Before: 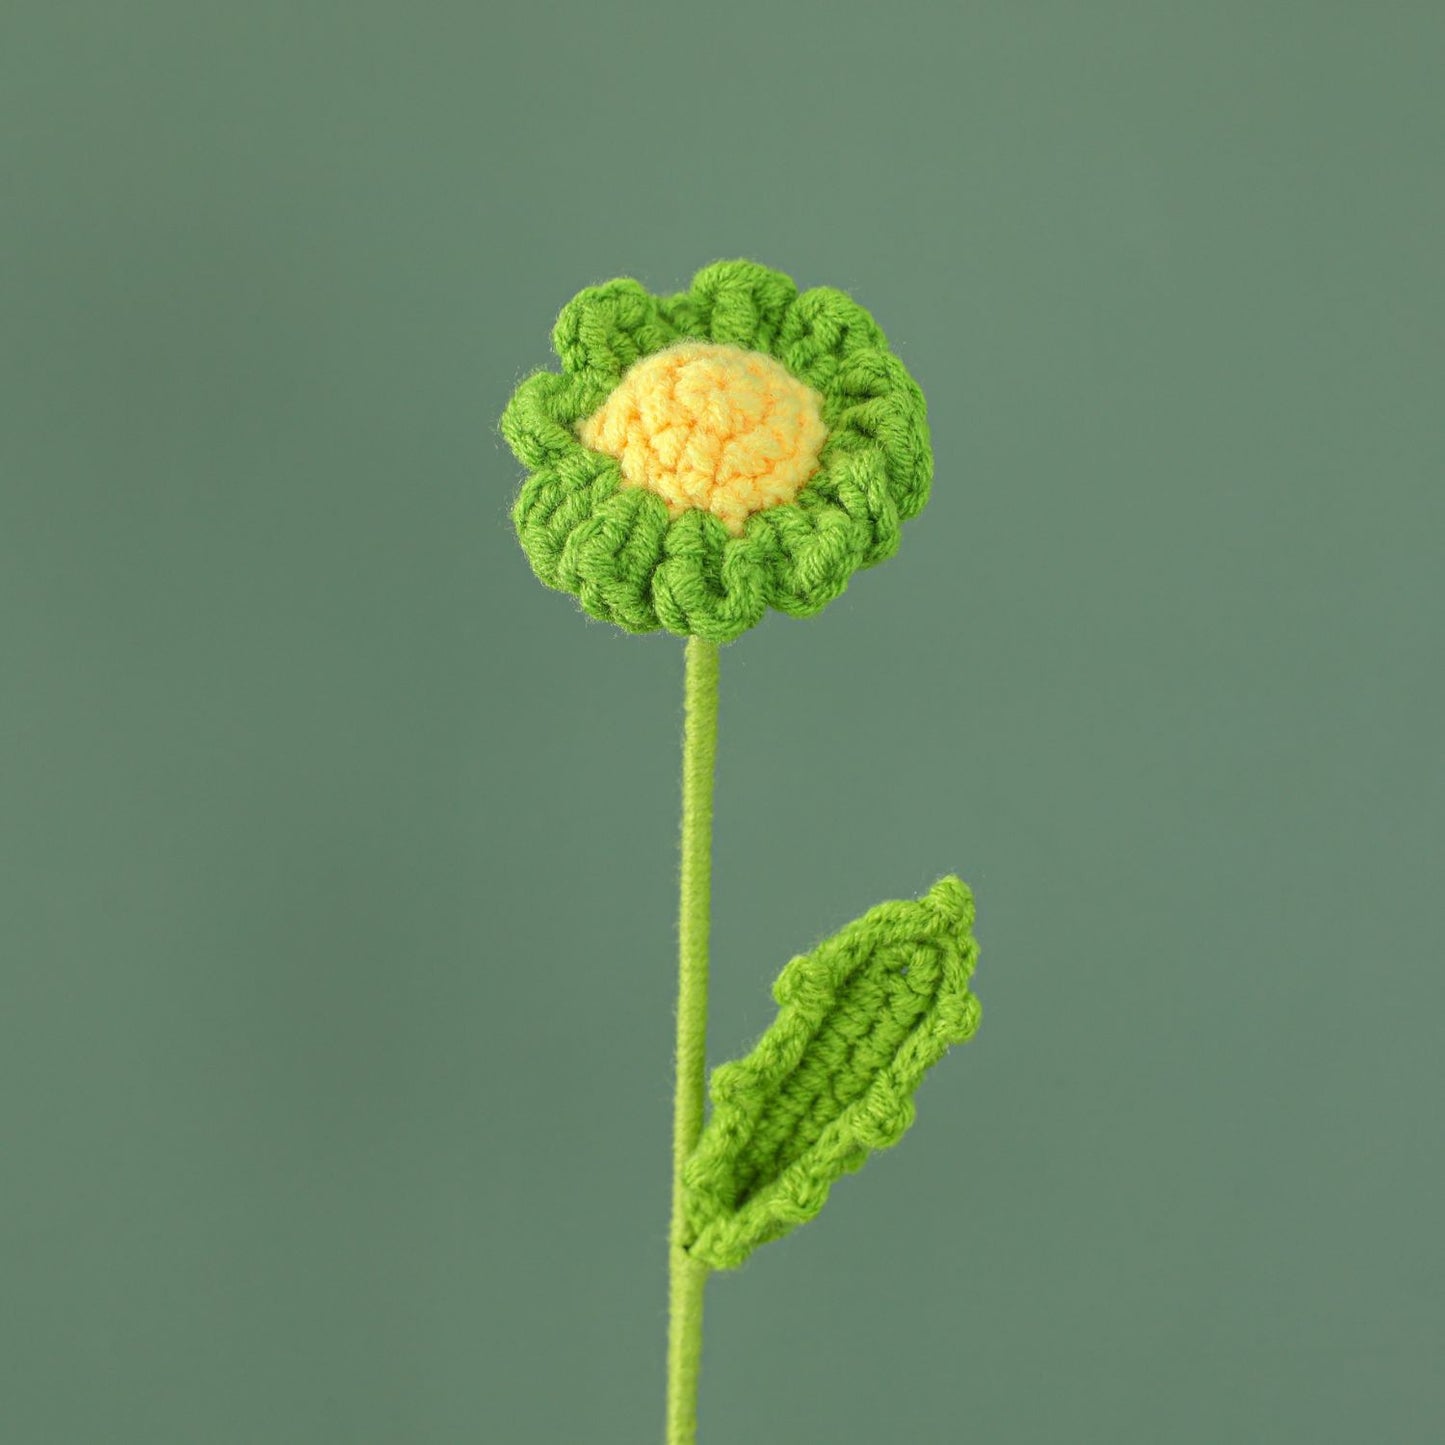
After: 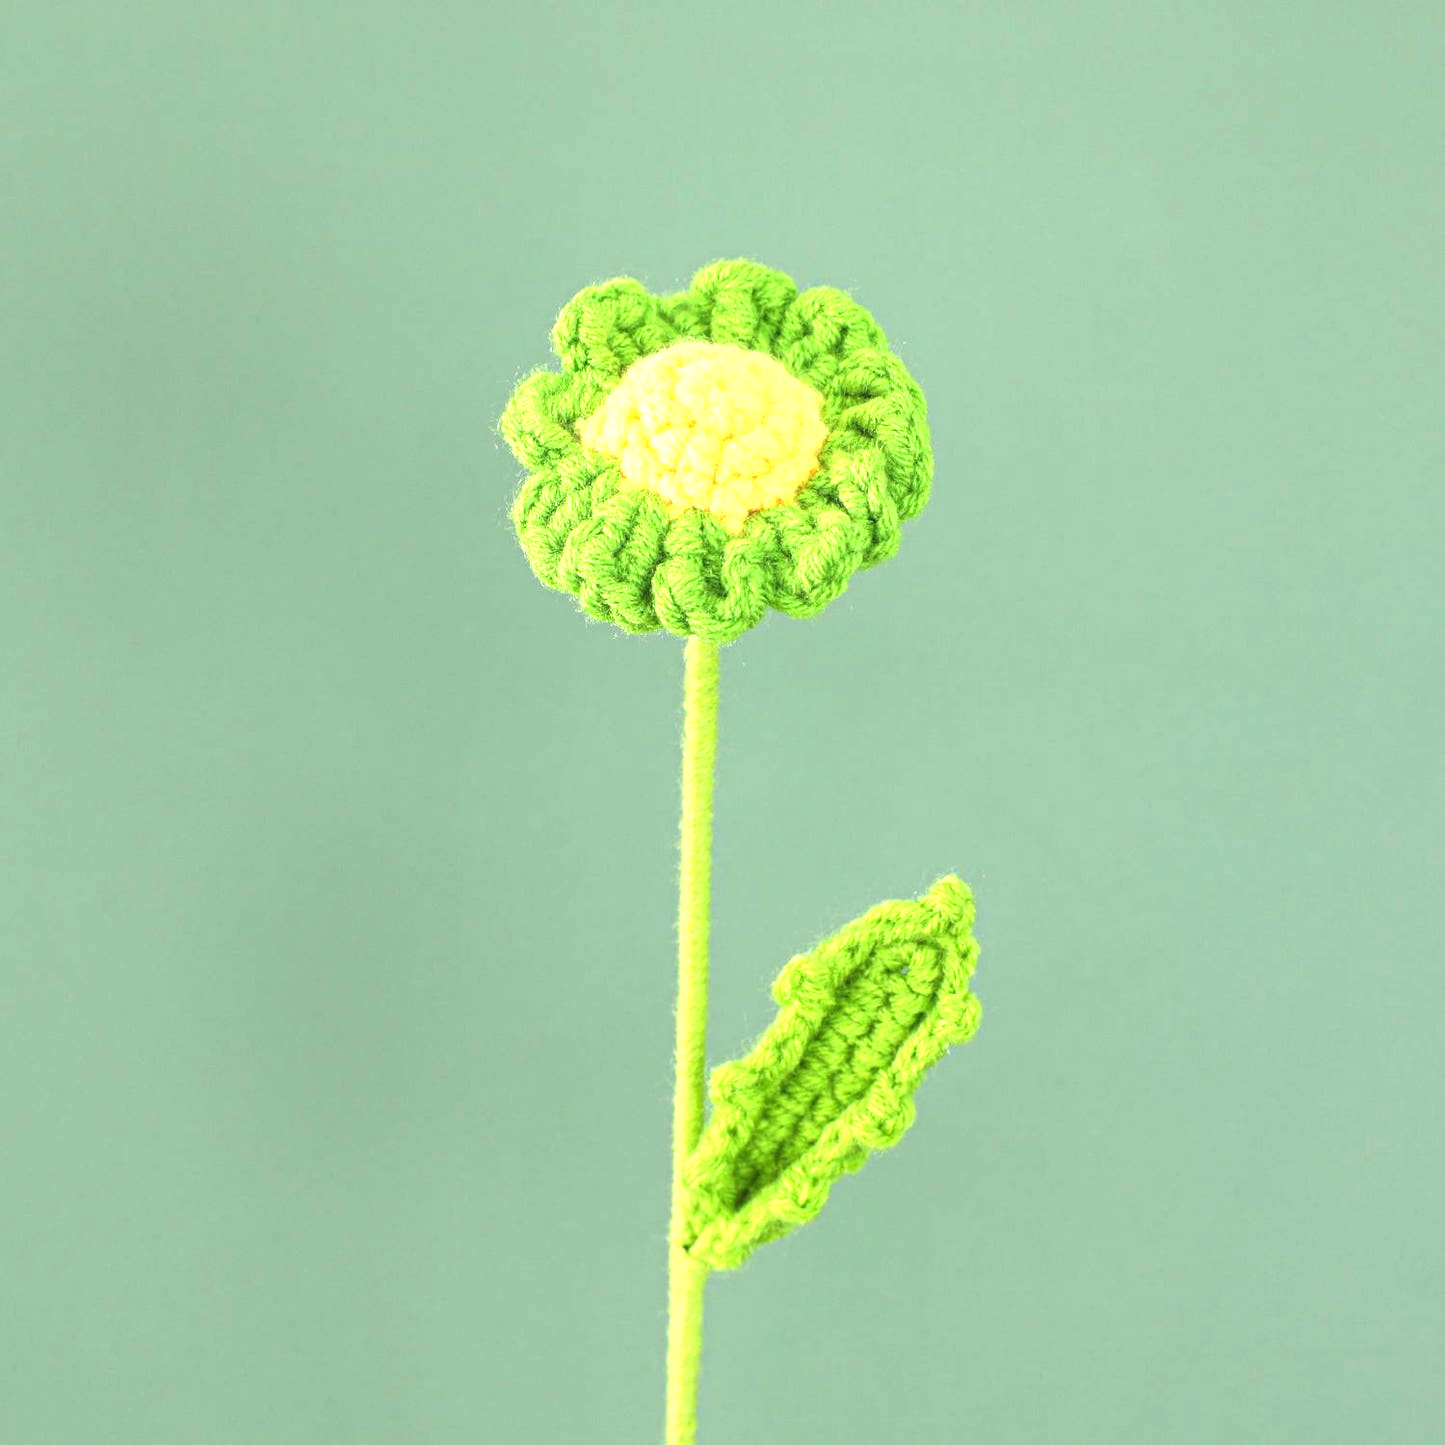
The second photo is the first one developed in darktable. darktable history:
exposure: black level correction 0, exposure 1.381 EV, compensate exposure bias true, compensate highlight preservation false
